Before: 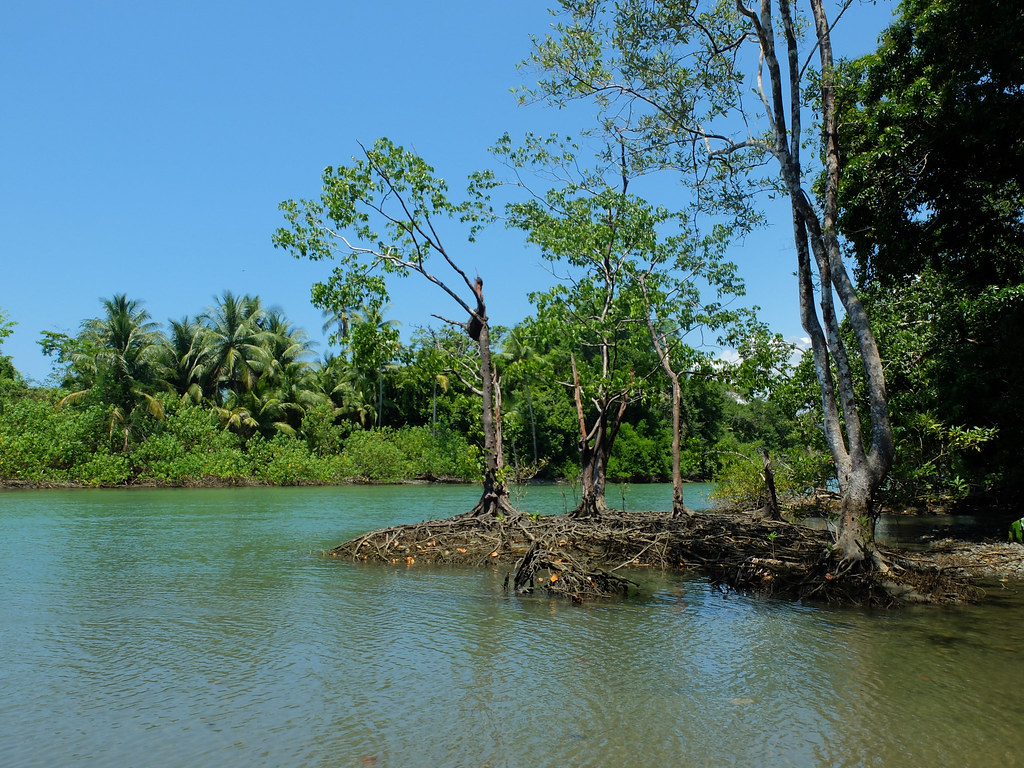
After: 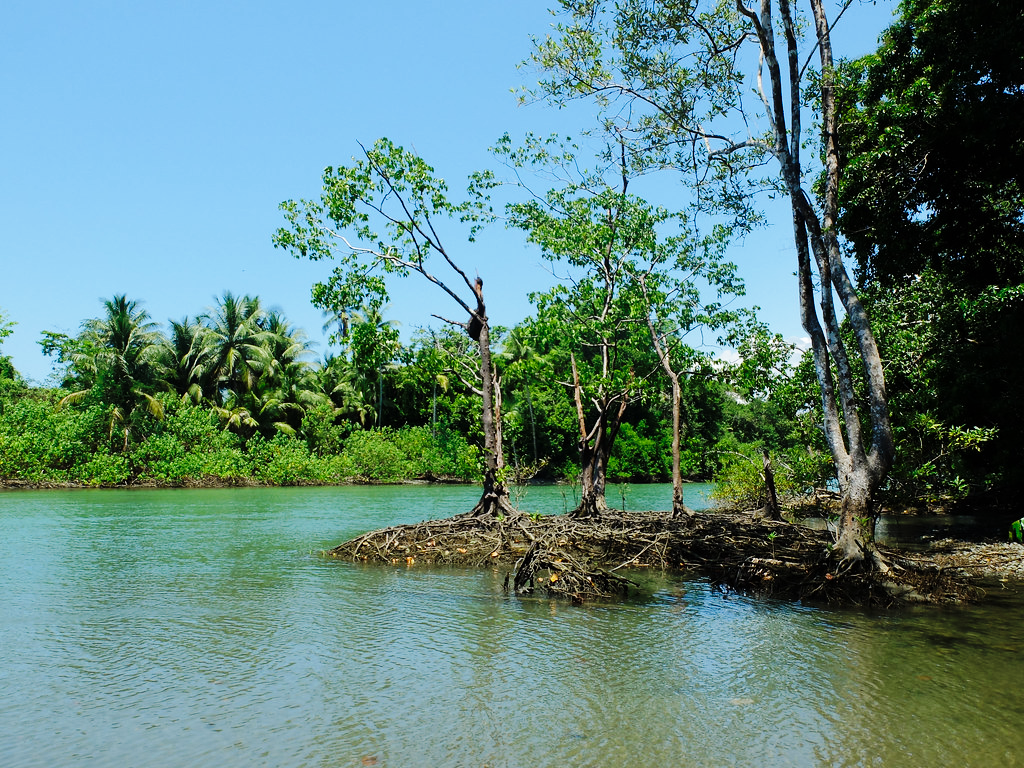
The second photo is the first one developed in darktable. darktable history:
base curve: curves: ch0 [(0, 0) (0.036, 0.025) (0.121, 0.166) (0.206, 0.329) (0.605, 0.79) (1, 1)], preserve colors none
color zones: curves: ch1 [(0.113, 0.438) (0.75, 0.5)]; ch2 [(0.12, 0.526) (0.75, 0.5)]
